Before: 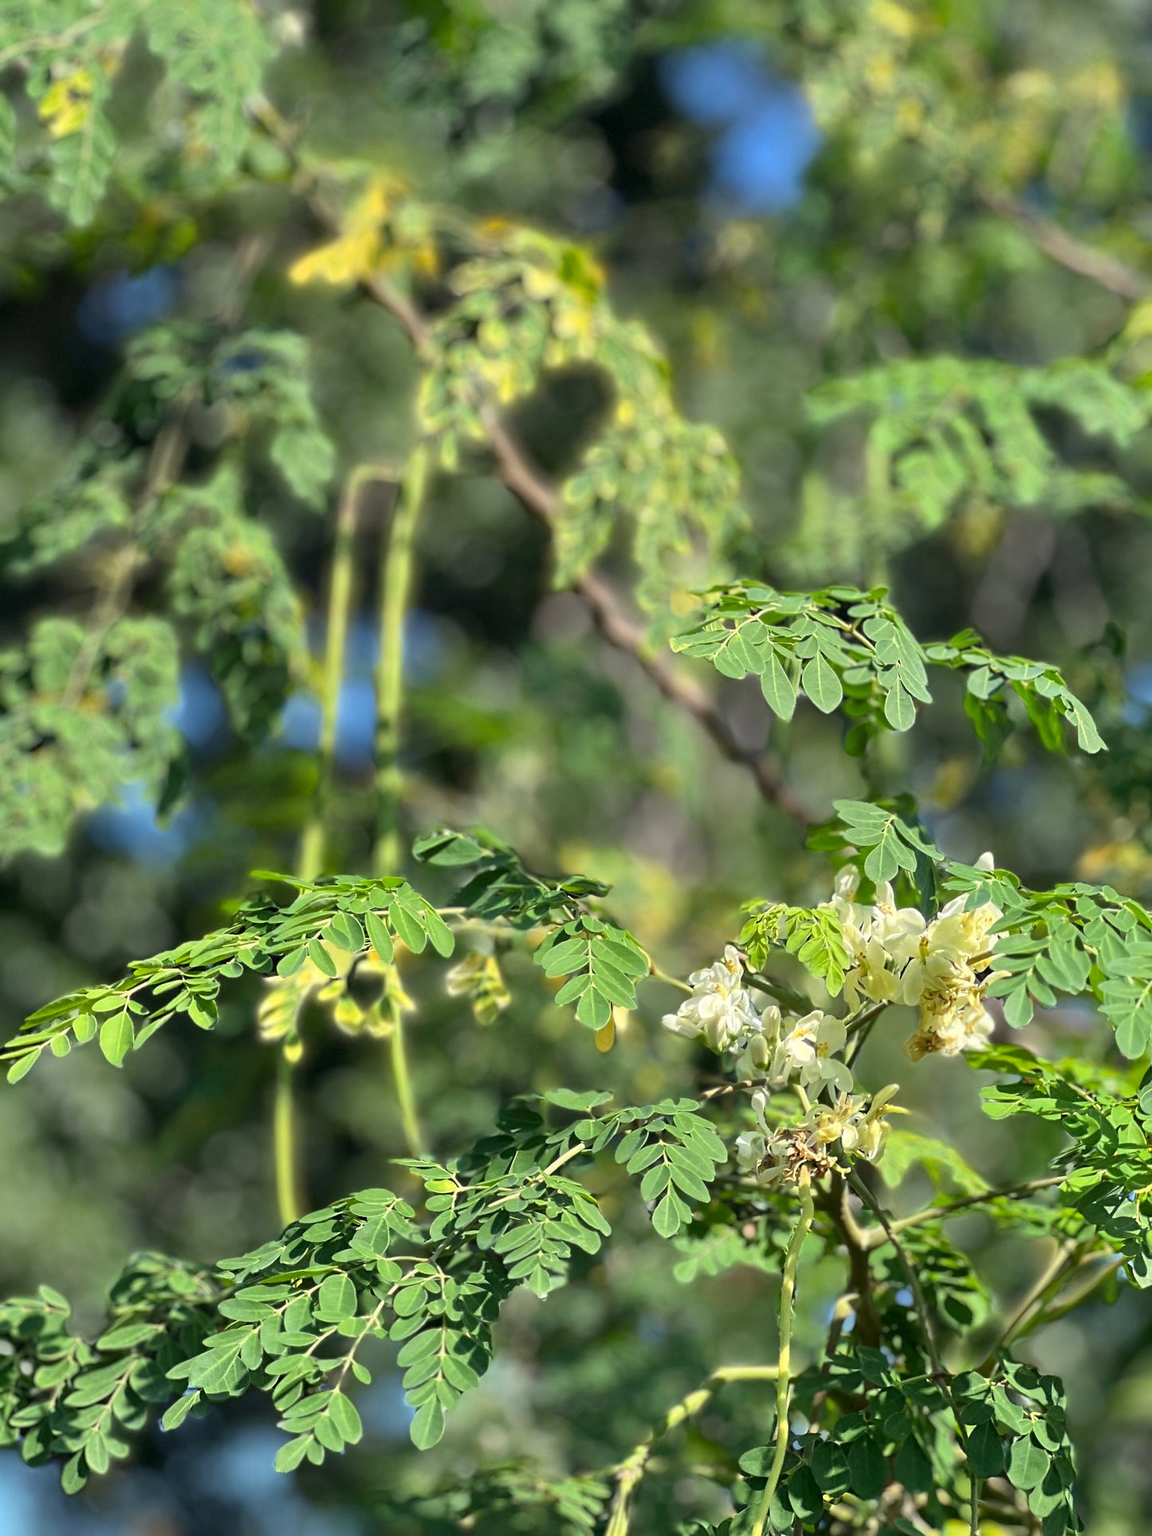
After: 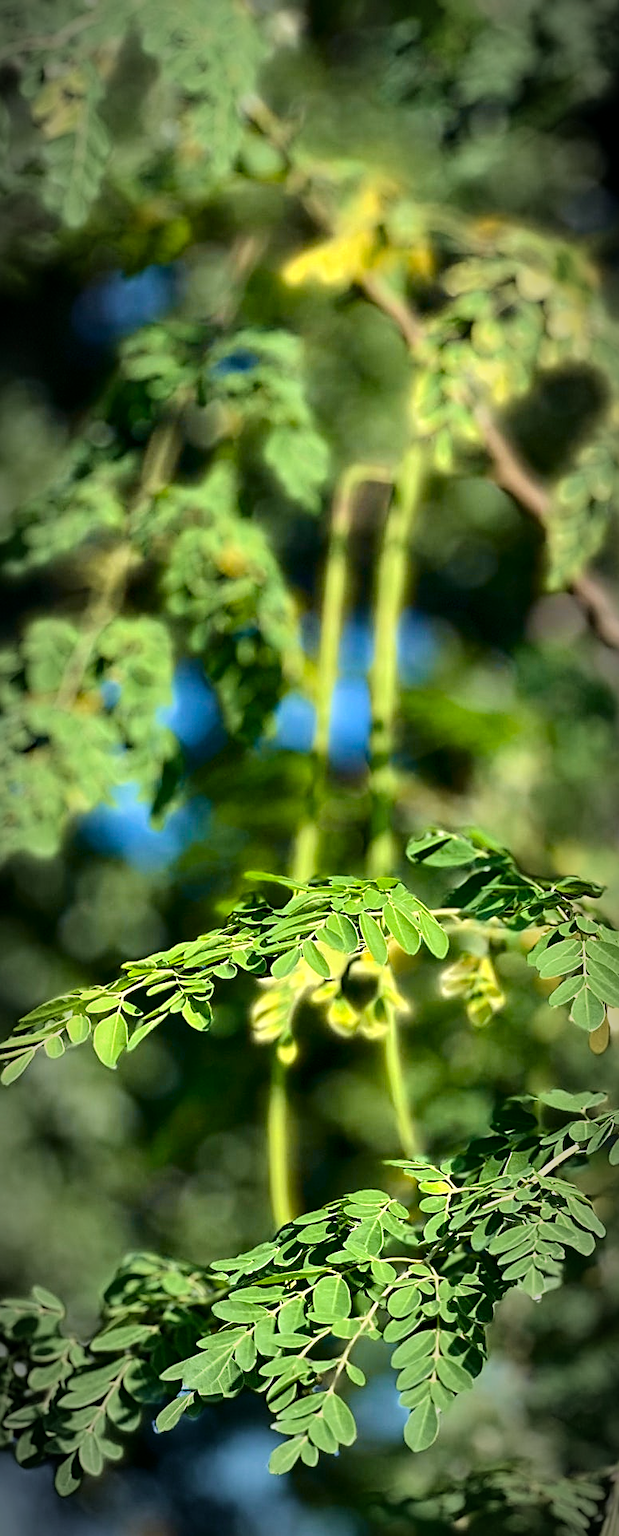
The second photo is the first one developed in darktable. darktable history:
velvia: on, module defaults
color balance rgb: perceptual saturation grading › global saturation 35%, perceptual saturation grading › highlights -30%, perceptual saturation grading › shadows 35%, perceptual brilliance grading › global brilliance 3%, perceptual brilliance grading › highlights -3%, perceptual brilliance grading › shadows 3%
tone curve: curves: ch0 [(0, 0.008) (0.046, 0.032) (0.151, 0.108) (0.367, 0.379) (0.496, 0.526) (0.771, 0.786) (0.857, 0.85) (1, 0.965)]; ch1 [(0, 0) (0.248, 0.252) (0.388, 0.383) (0.482, 0.478) (0.499, 0.499) (0.518, 0.518) (0.544, 0.552) (0.585, 0.617) (0.683, 0.735) (0.823, 0.894) (1, 1)]; ch2 [(0, 0) (0.302, 0.284) (0.427, 0.417) (0.473, 0.47) (0.503, 0.503) (0.523, 0.518) (0.55, 0.563) (0.624, 0.643) (0.753, 0.764) (1, 1)], color space Lab, independent channels, preserve colors none
local contrast: highlights 100%, shadows 100%, detail 120%, midtone range 0.2
tone equalizer: -8 EV -0.417 EV, -7 EV -0.389 EV, -6 EV -0.333 EV, -5 EV -0.222 EV, -3 EV 0.222 EV, -2 EV 0.333 EV, -1 EV 0.389 EV, +0 EV 0.417 EV, edges refinement/feathering 500, mask exposure compensation -1.57 EV, preserve details no
crop: left 0.587%, right 45.588%, bottom 0.086%
sharpen: on, module defaults
vignetting: fall-off start 67.5%, fall-off radius 67.23%, brightness -0.813, automatic ratio true
